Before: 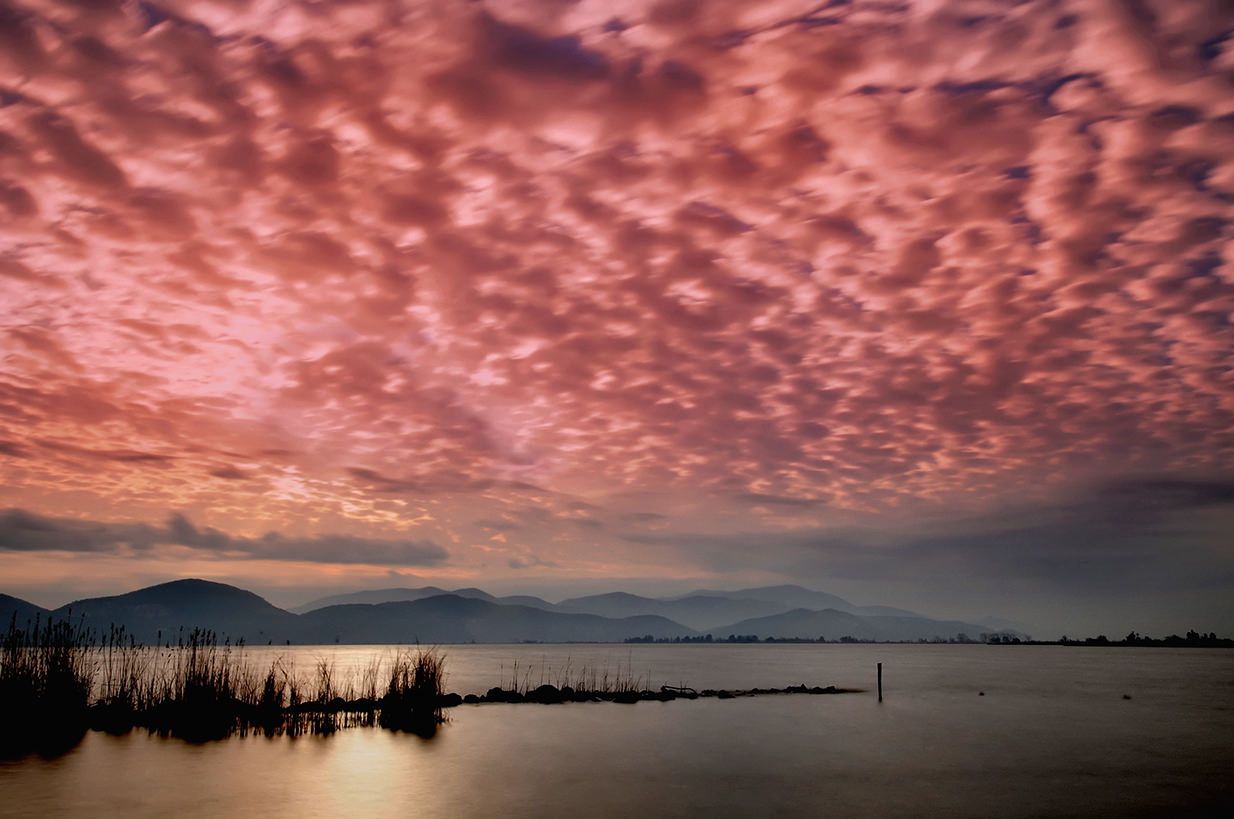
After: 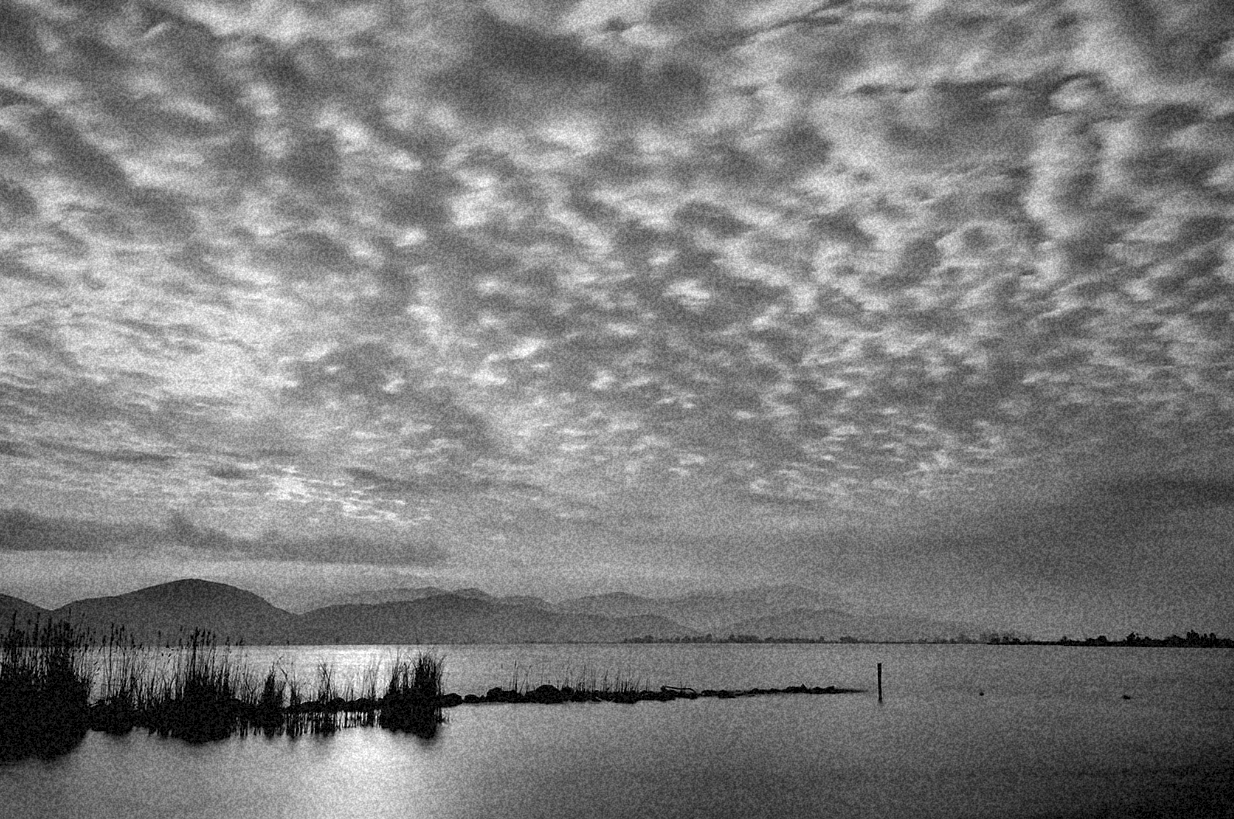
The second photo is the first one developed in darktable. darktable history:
shadows and highlights: on, module defaults
exposure: exposure 0.74 EV, compensate highlight preservation false
color calibration: output gray [0.18, 0.41, 0.41, 0], gray › normalize channels true, illuminant same as pipeline (D50), adaptation XYZ, x 0.346, y 0.359, gamut compression 0
grain: coarseness 46.9 ISO, strength 50.21%, mid-tones bias 0%
